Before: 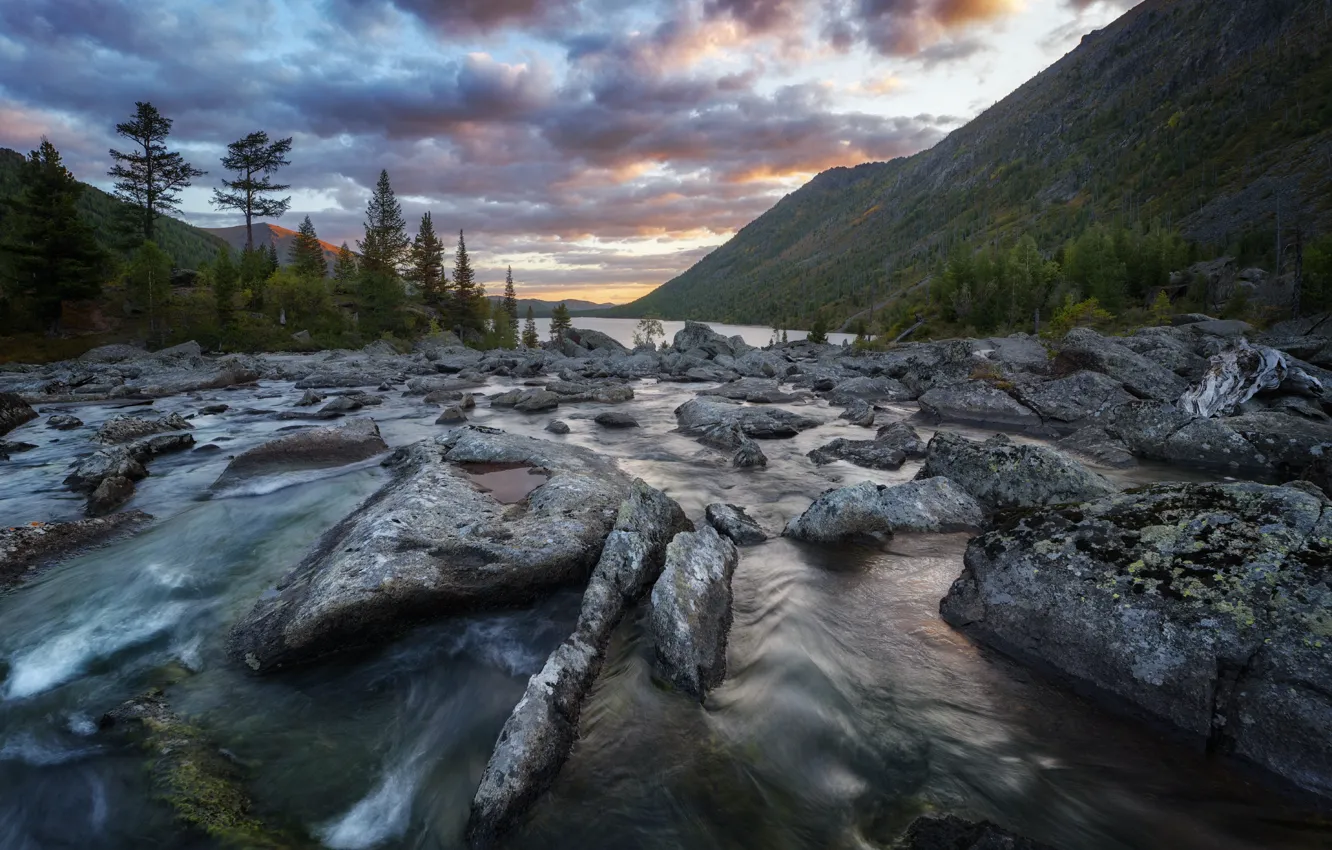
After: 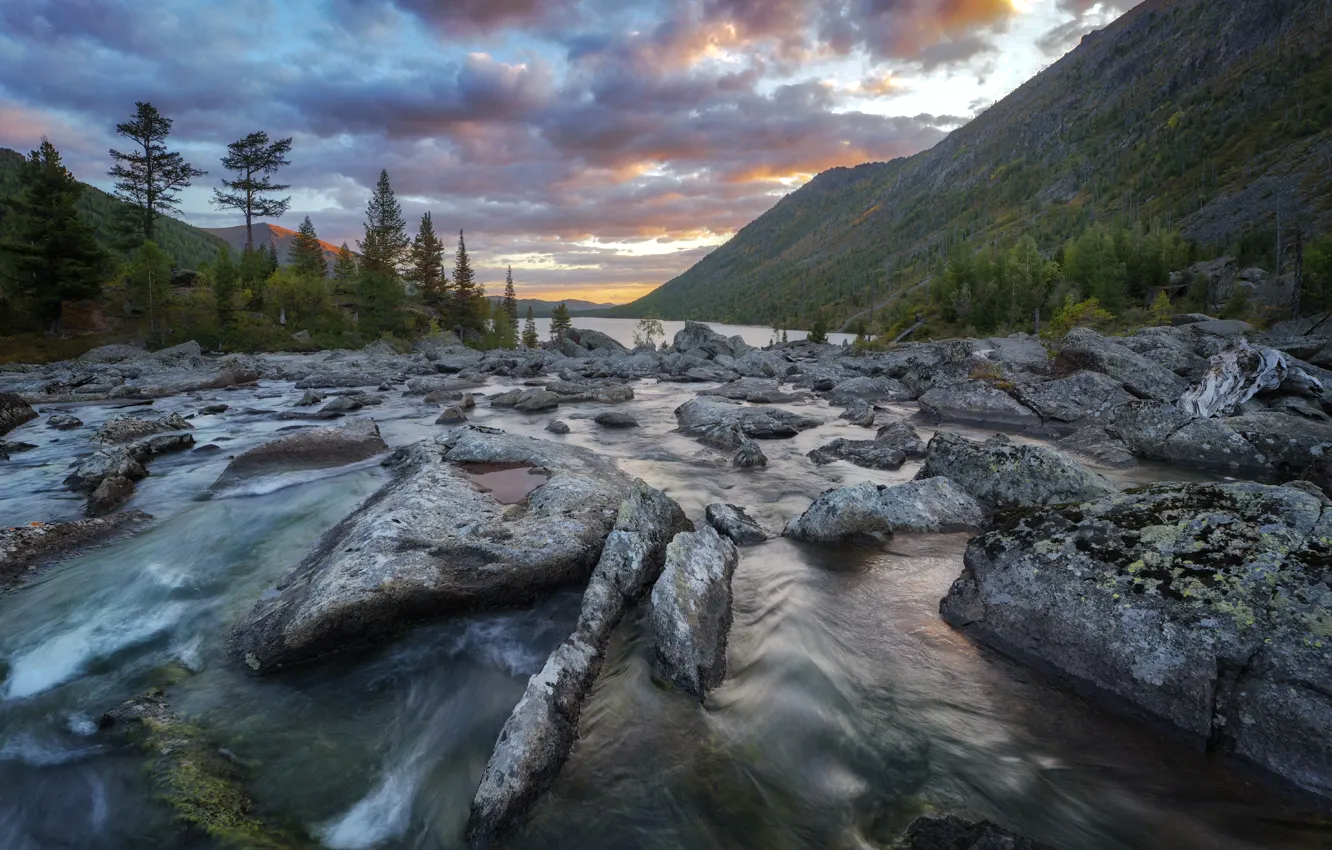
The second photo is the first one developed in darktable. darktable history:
exposure: exposure 0.2 EV, compensate highlight preservation false
shadows and highlights: shadows 38.43, highlights -74.54
